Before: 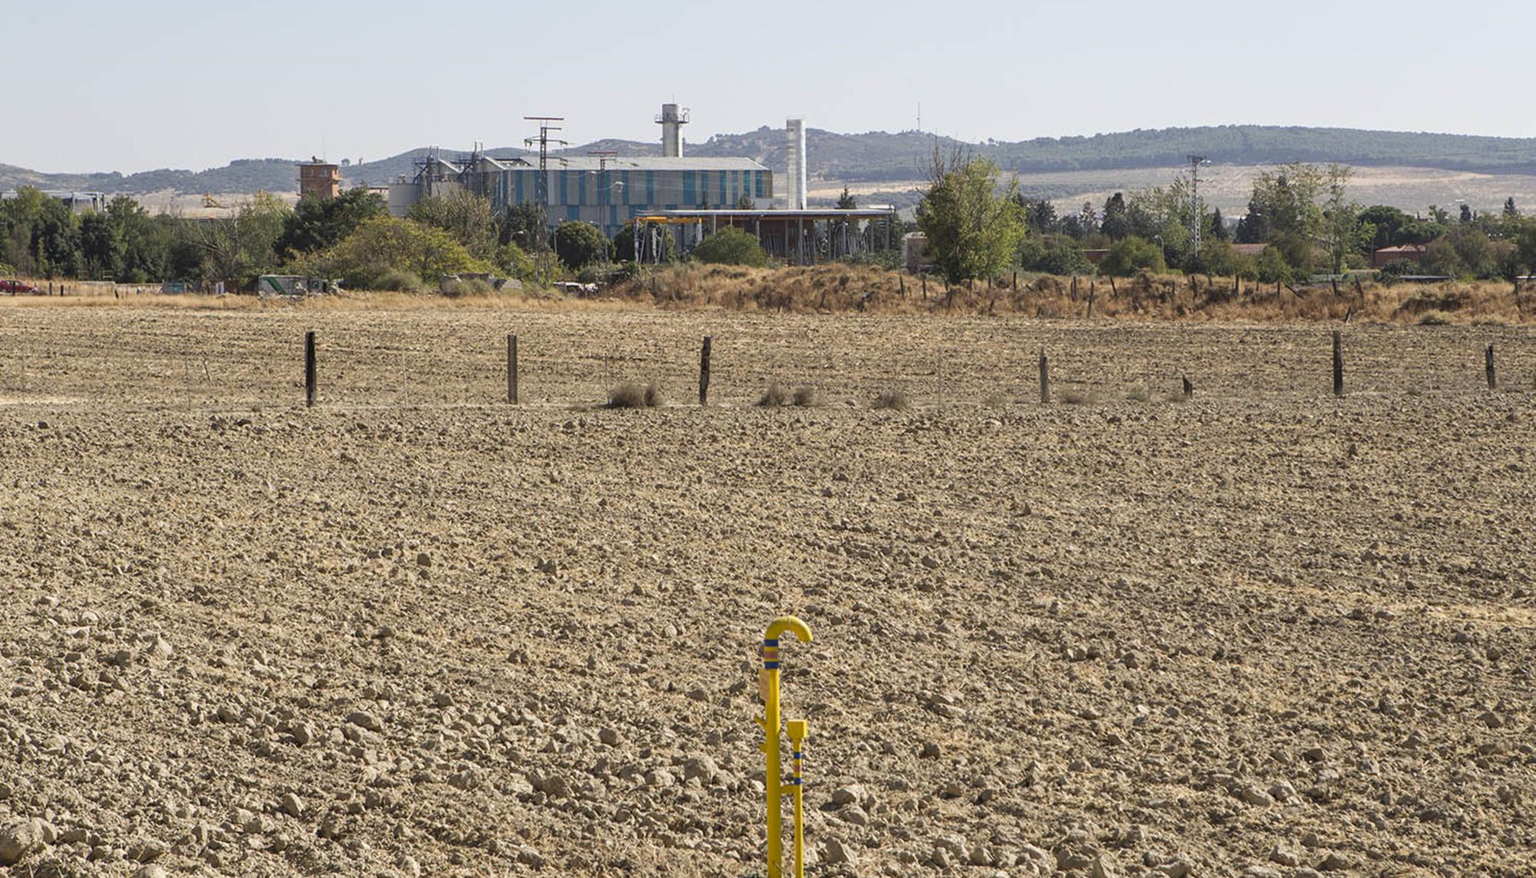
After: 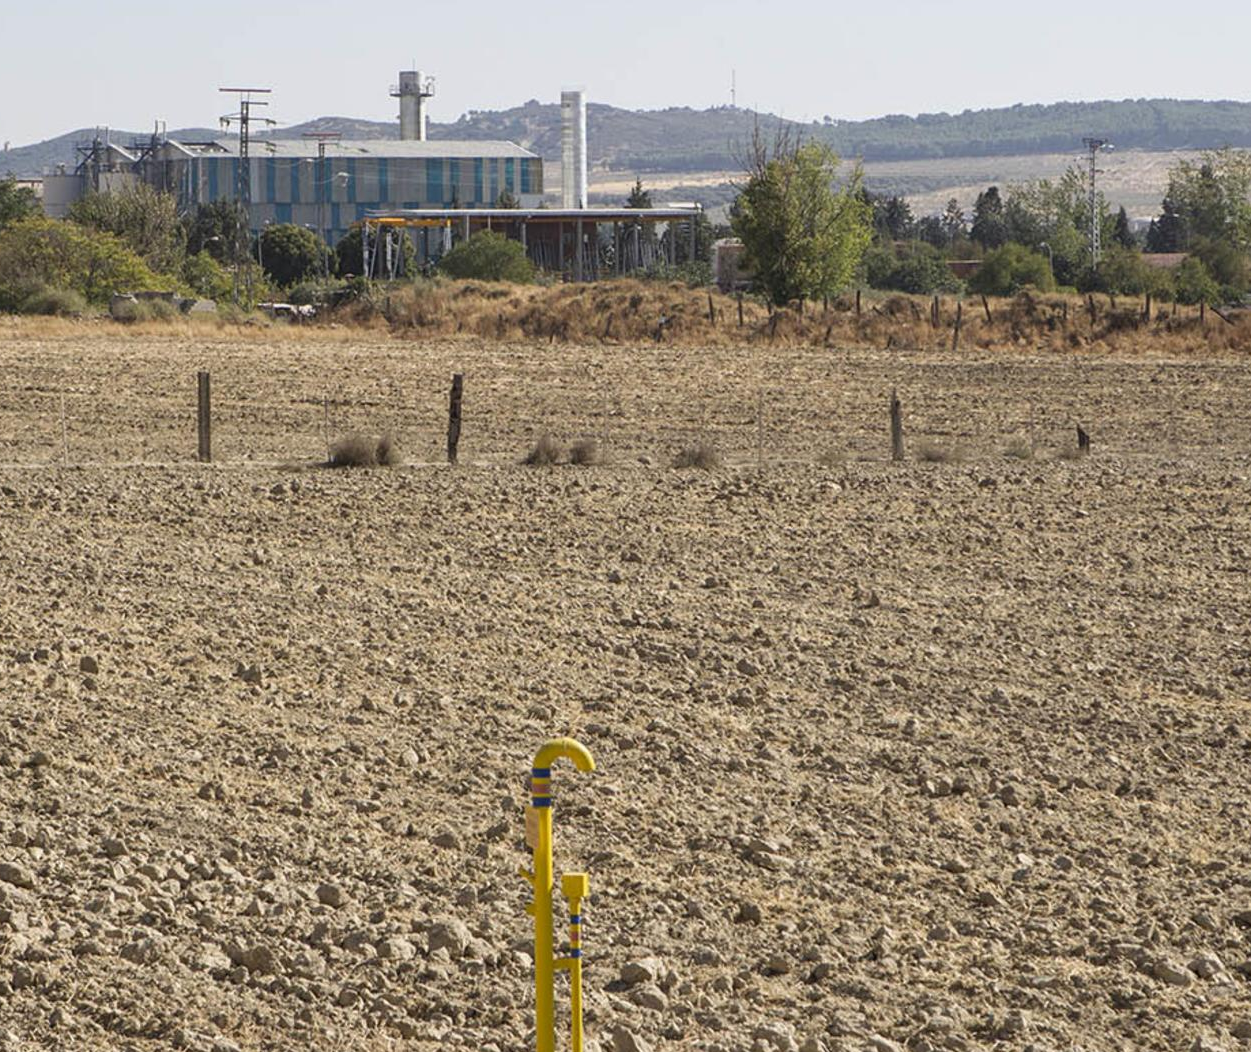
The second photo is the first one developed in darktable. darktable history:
crop and rotate: left 23.164%, top 5.62%, right 14.243%, bottom 2.34%
